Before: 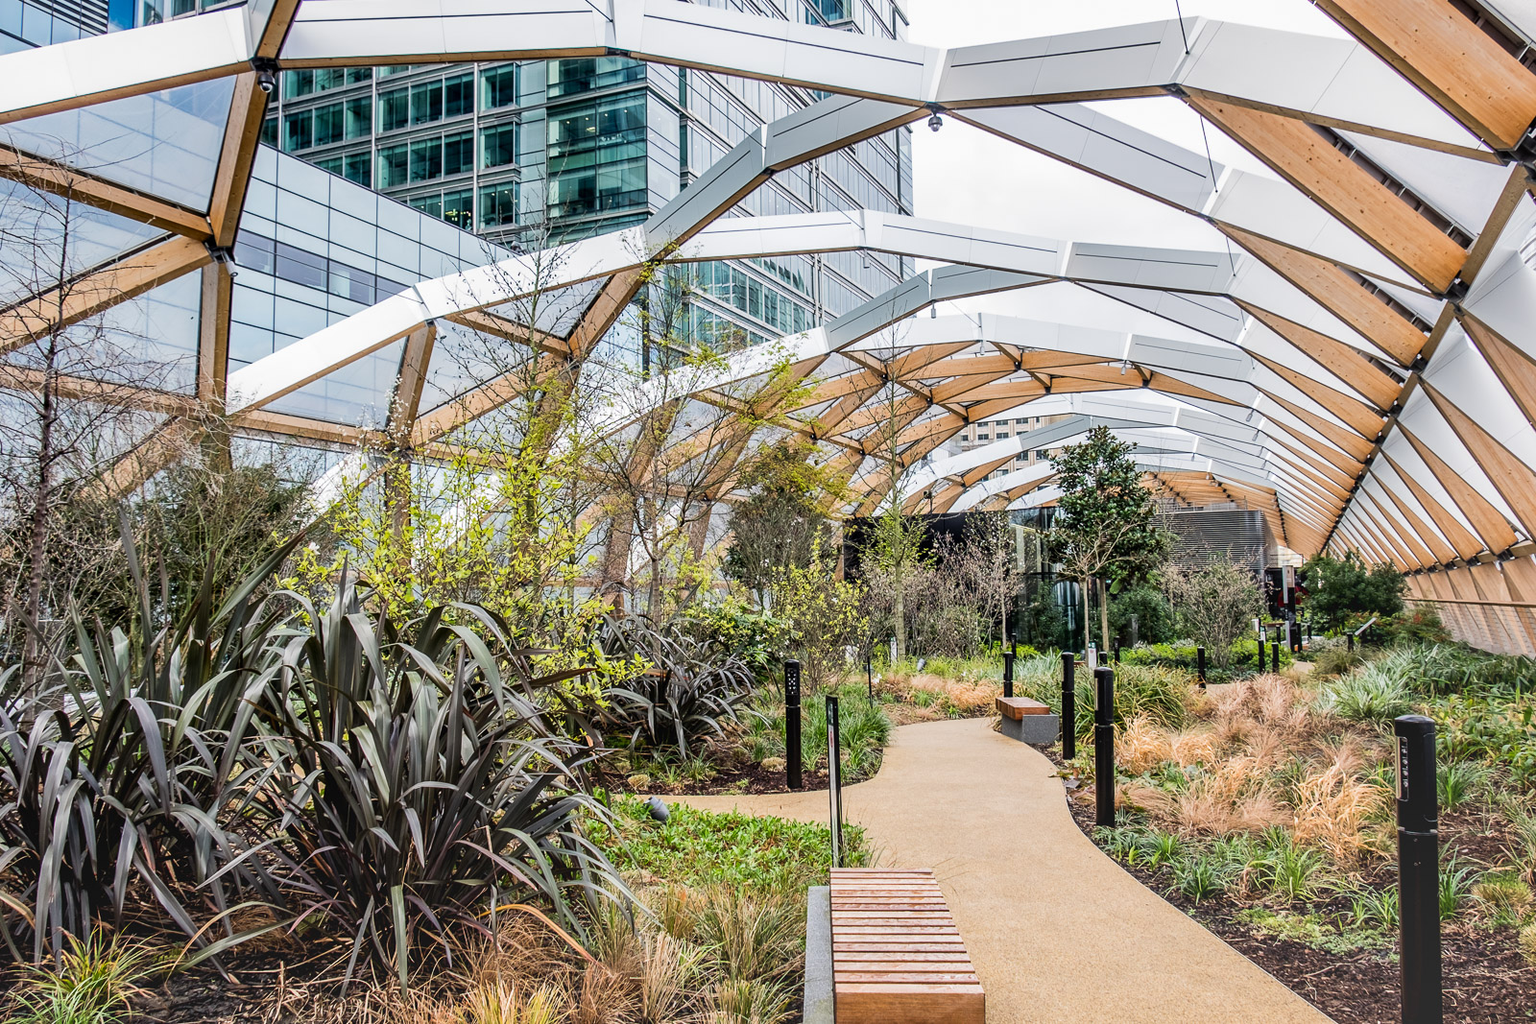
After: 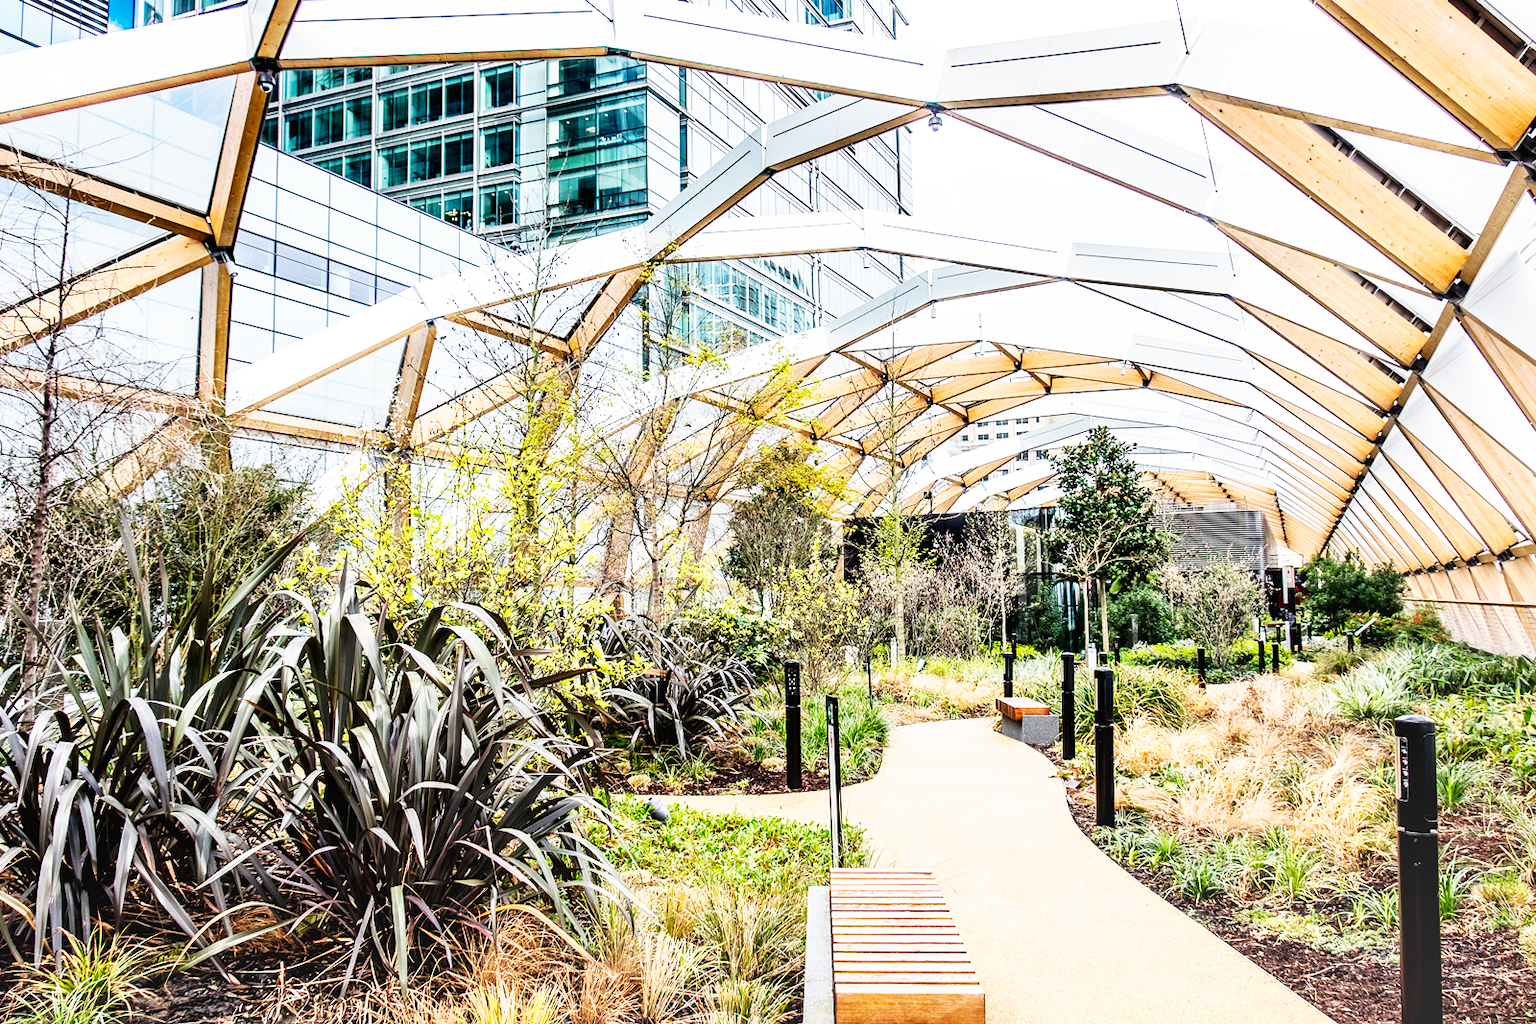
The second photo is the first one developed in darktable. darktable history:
base curve: curves: ch0 [(0, 0) (0.007, 0.004) (0.027, 0.03) (0.046, 0.07) (0.207, 0.54) (0.442, 0.872) (0.673, 0.972) (1, 1)], preserve colors none
tone equalizer: mask exposure compensation -0.498 EV
